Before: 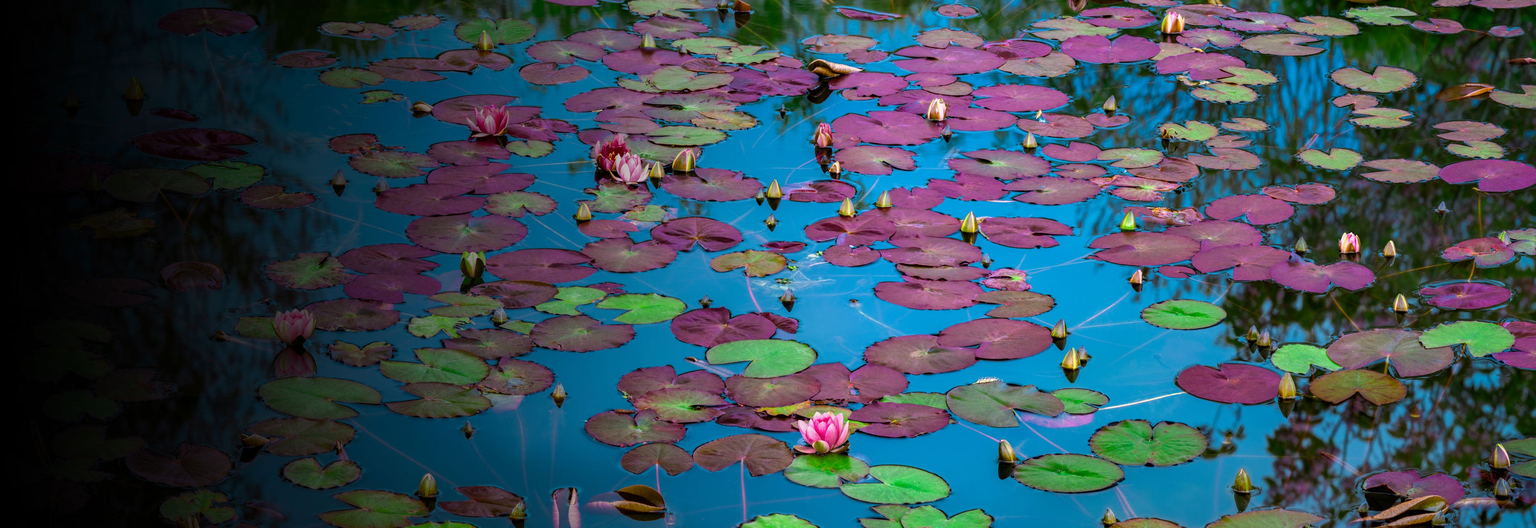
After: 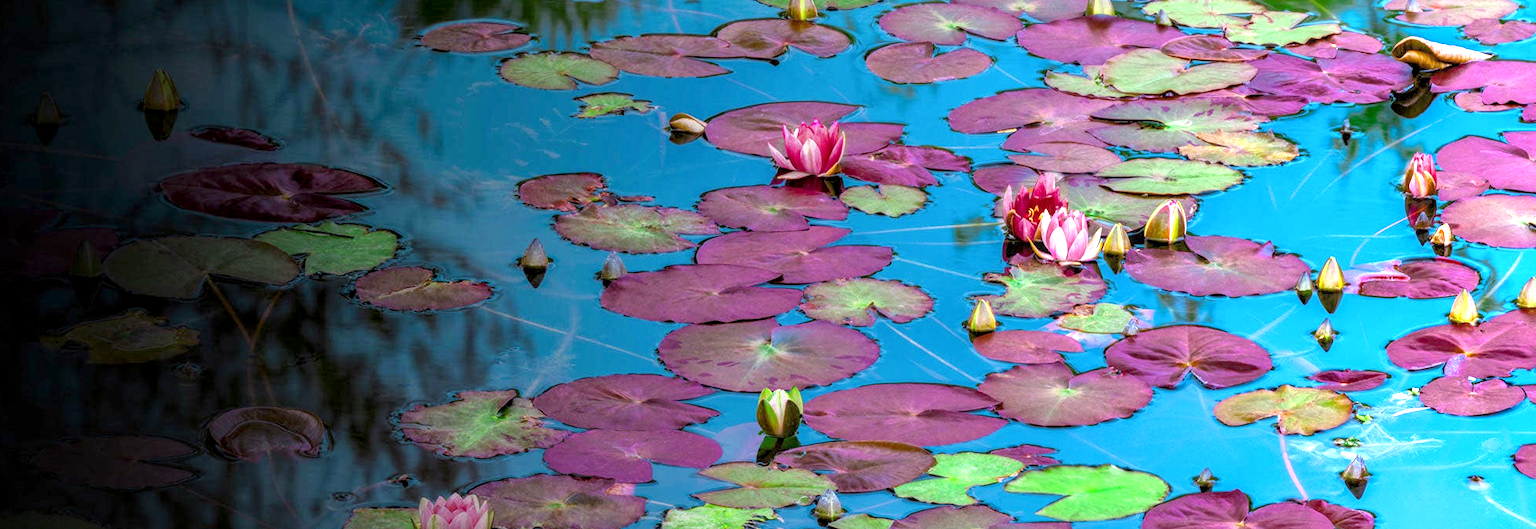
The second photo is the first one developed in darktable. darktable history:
exposure: exposure 1.25 EV, compensate exposure bias true, compensate highlight preservation false
crop and rotate: left 3.047%, top 7.509%, right 42.236%, bottom 37.598%
local contrast: on, module defaults
tone equalizer: -7 EV 0.15 EV, -6 EV 0.6 EV, -5 EV 1.15 EV, -4 EV 1.33 EV, -3 EV 1.15 EV, -2 EV 0.6 EV, -1 EV 0.15 EV, mask exposure compensation -0.5 EV
